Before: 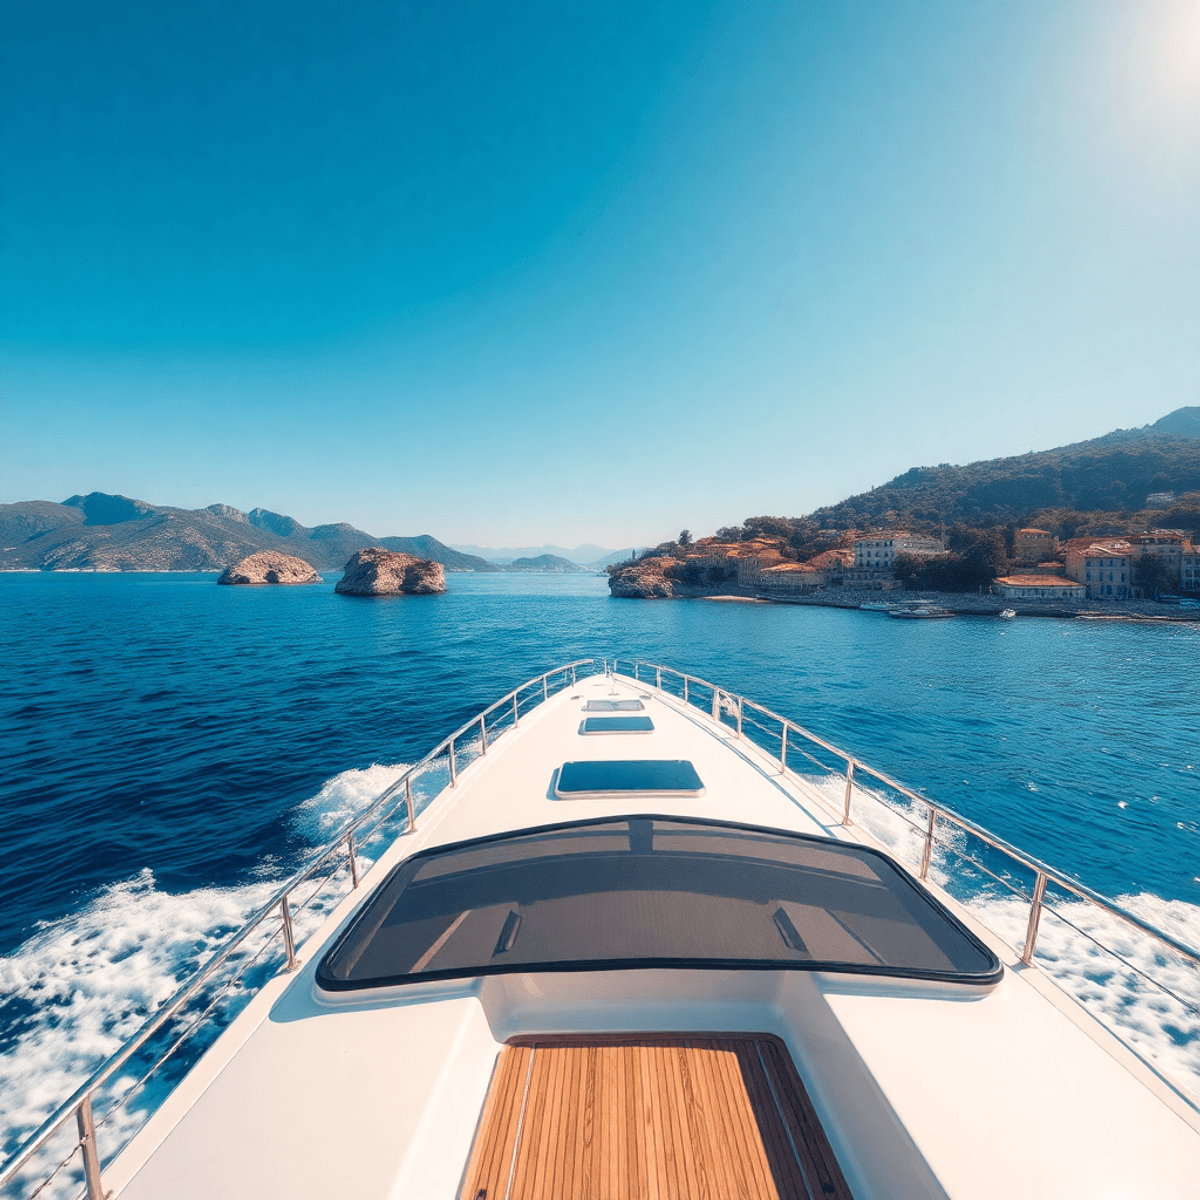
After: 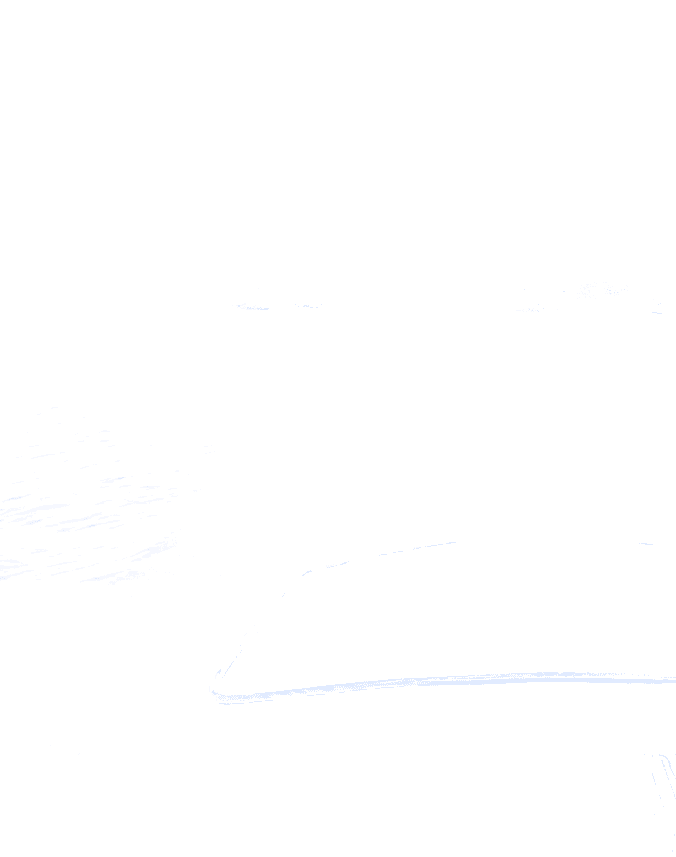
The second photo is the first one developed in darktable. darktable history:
filmic rgb: black relative exposure -7.65 EV, white relative exposure 4.56 EV, hardness 3.61
exposure: exposure 8 EV, compensate highlight preservation false
crop: left 8.966%, top 23.852%, right 34.699%, bottom 4.703%
